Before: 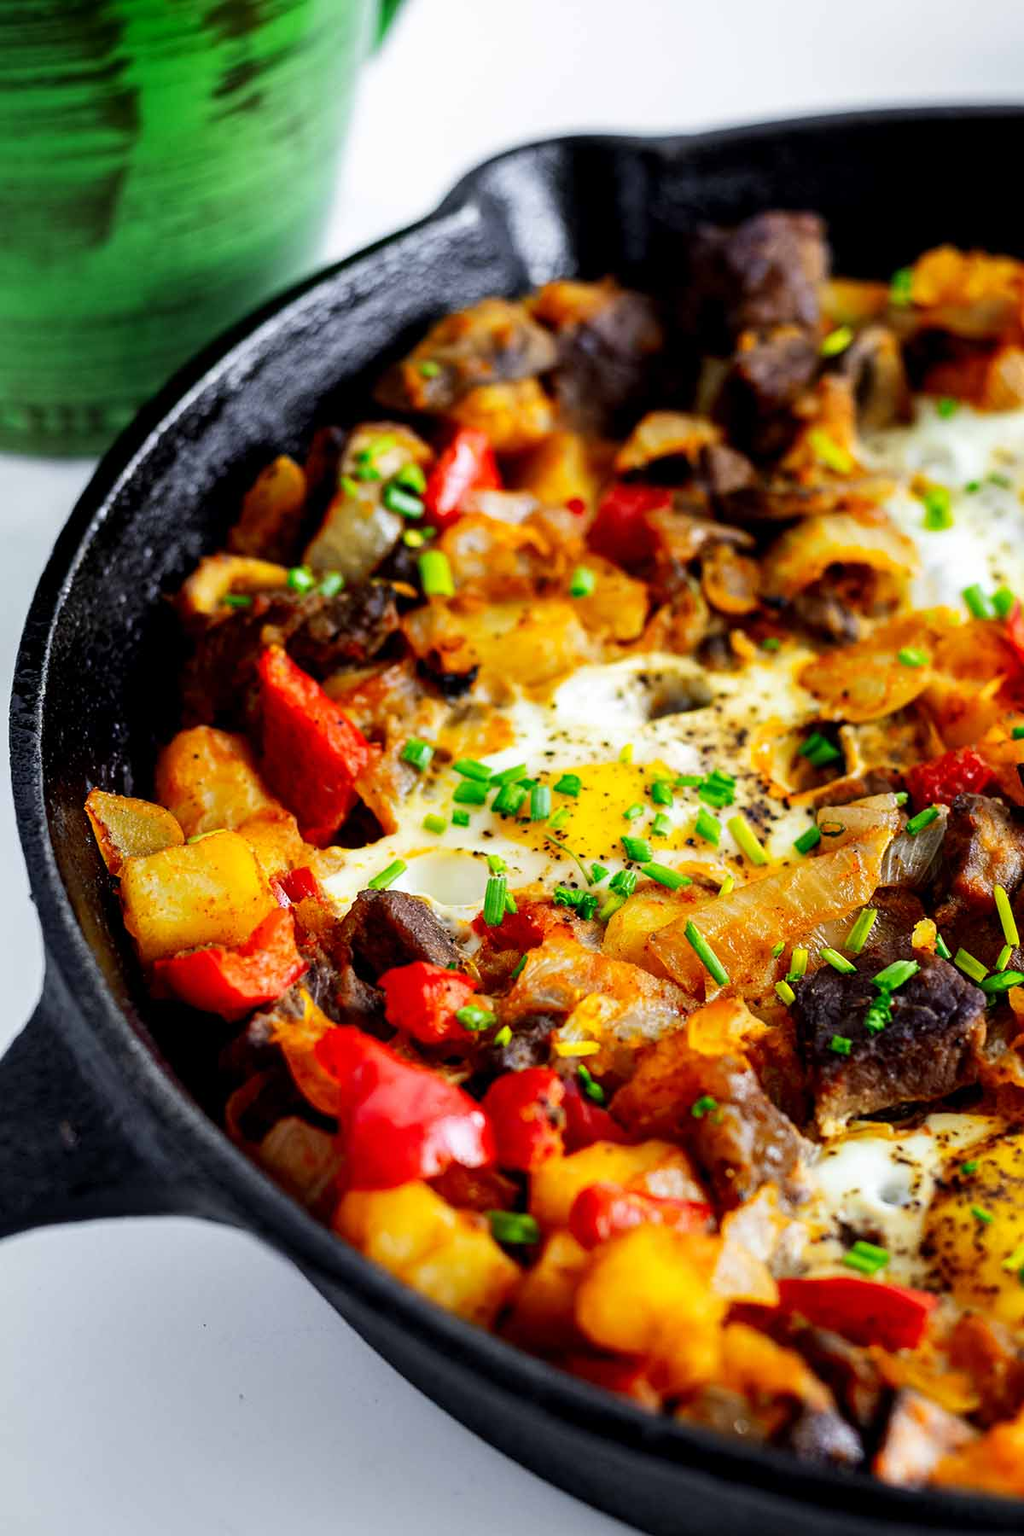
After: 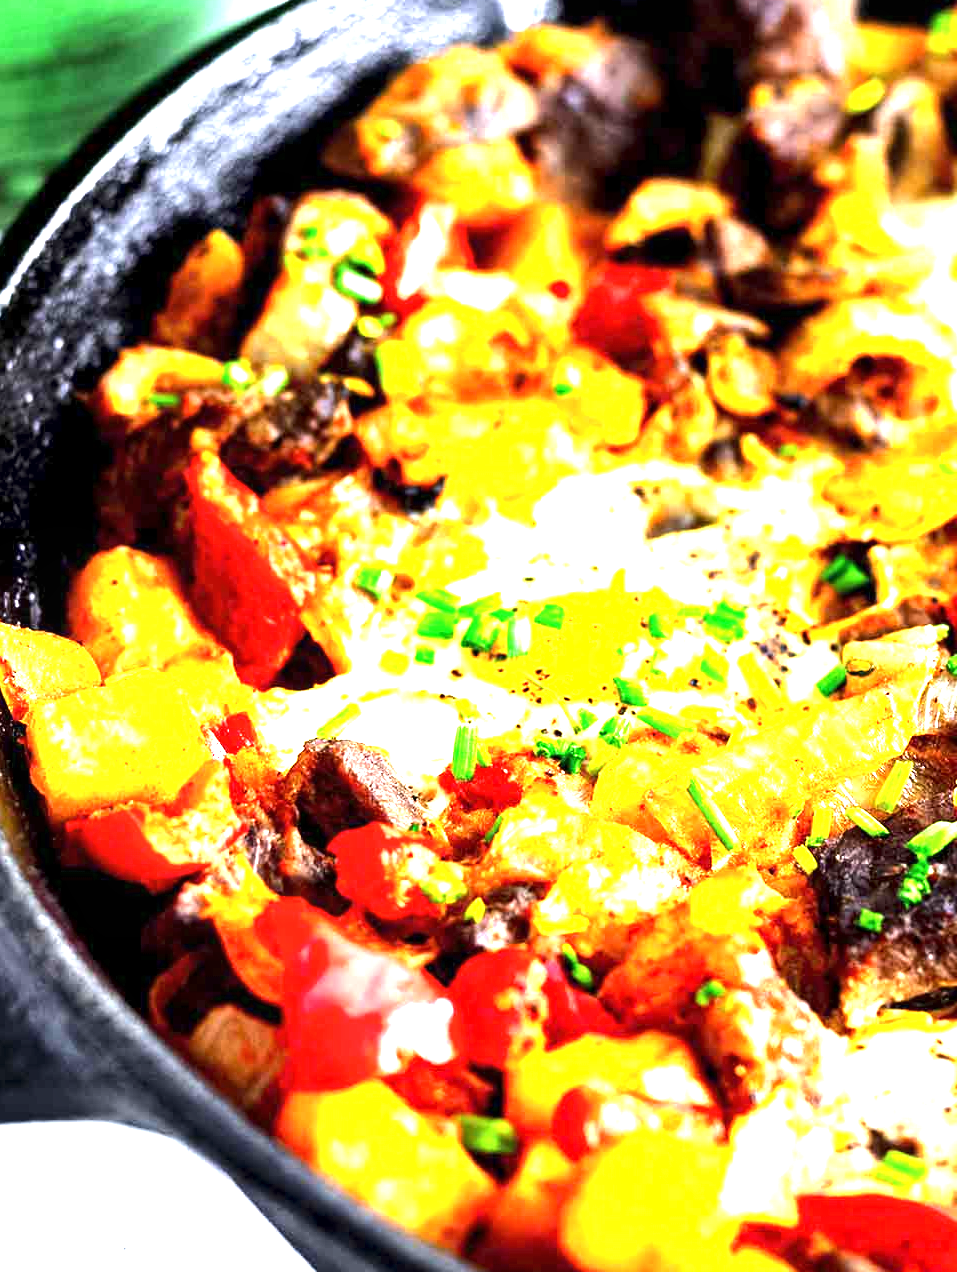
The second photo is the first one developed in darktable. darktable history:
exposure: black level correction 0, exposure 1.939 EV, compensate highlight preservation false
crop: left 9.657%, top 16.944%, right 10.51%, bottom 12.38%
local contrast: highlights 104%, shadows 98%, detail 119%, midtone range 0.2
tone equalizer: -8 EV -0.399 EV, -7 EV -0.371 EV, -6 EV -0.336 EV, -5 EV -0.214 EV, -3 EV 0.254 EV, -2 EV 0.351 EV, -1 EV 0.375 EV, +0 EV 0.398 EV, edges refinement/feathering 500, mask exposure compensation -1.57 EV, preserve details no
